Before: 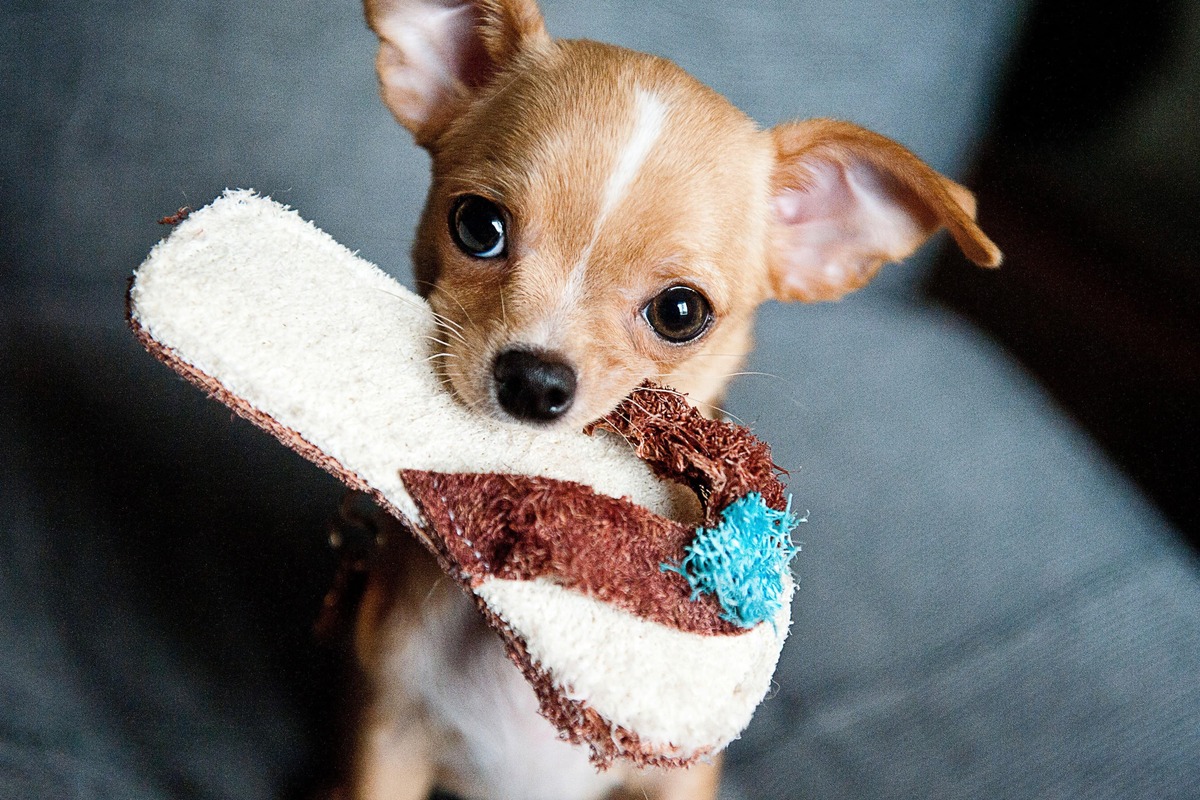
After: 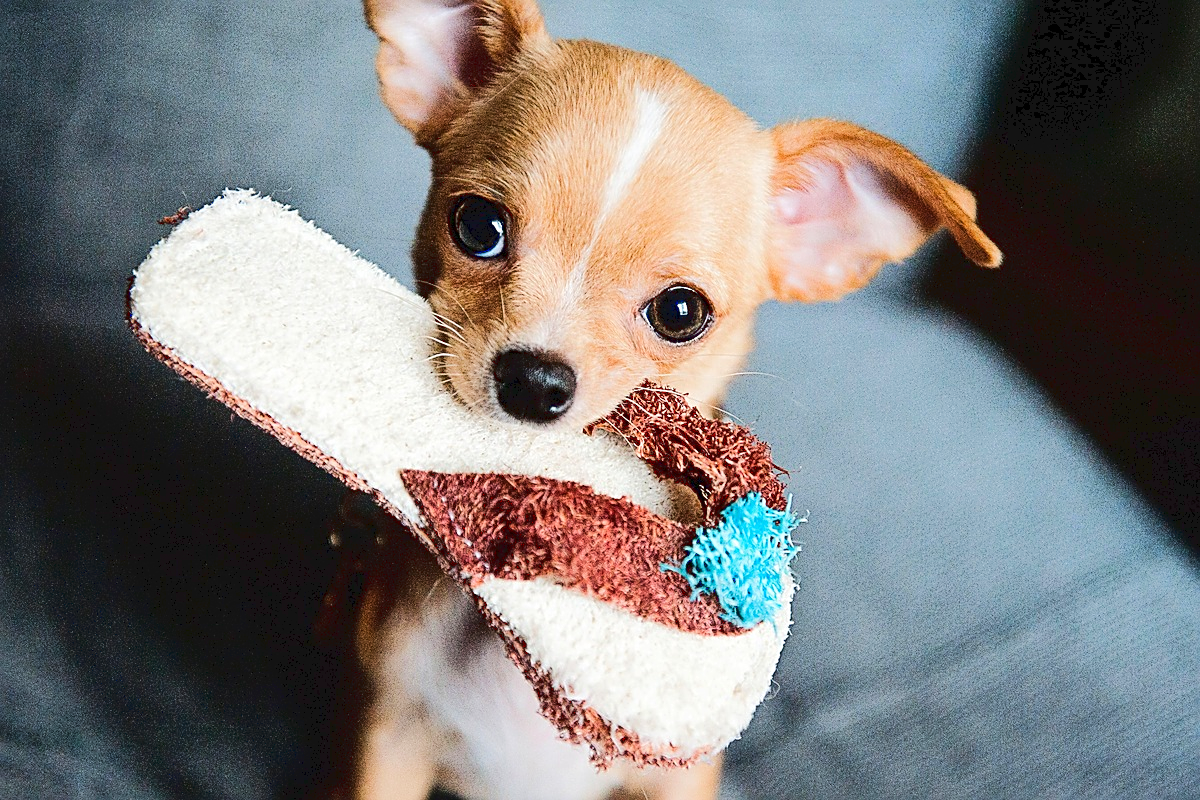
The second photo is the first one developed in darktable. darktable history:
sharpen: on, module defaults
tone curve: curves: ch0 [(0, 0) (0.003, 0.058) (0.011, 0.059) (0.025, 0.061) (0.044, 0.067) (0.069, 0.084) (0.1, 0.102) (0.136, 0.124) (0.177, 0.171) (0.224, 0.246) (0.277, 0.324) (0.335, 0.411) (0.399, 0.509) (0.468, 0.605) (0.543, 0.688) (0.623, 0.738) (0.709, 0.798) (0.801, 0.852) (0.898, 0.911) (1, 1)], color space Lab, linked channels, preserve colors none
